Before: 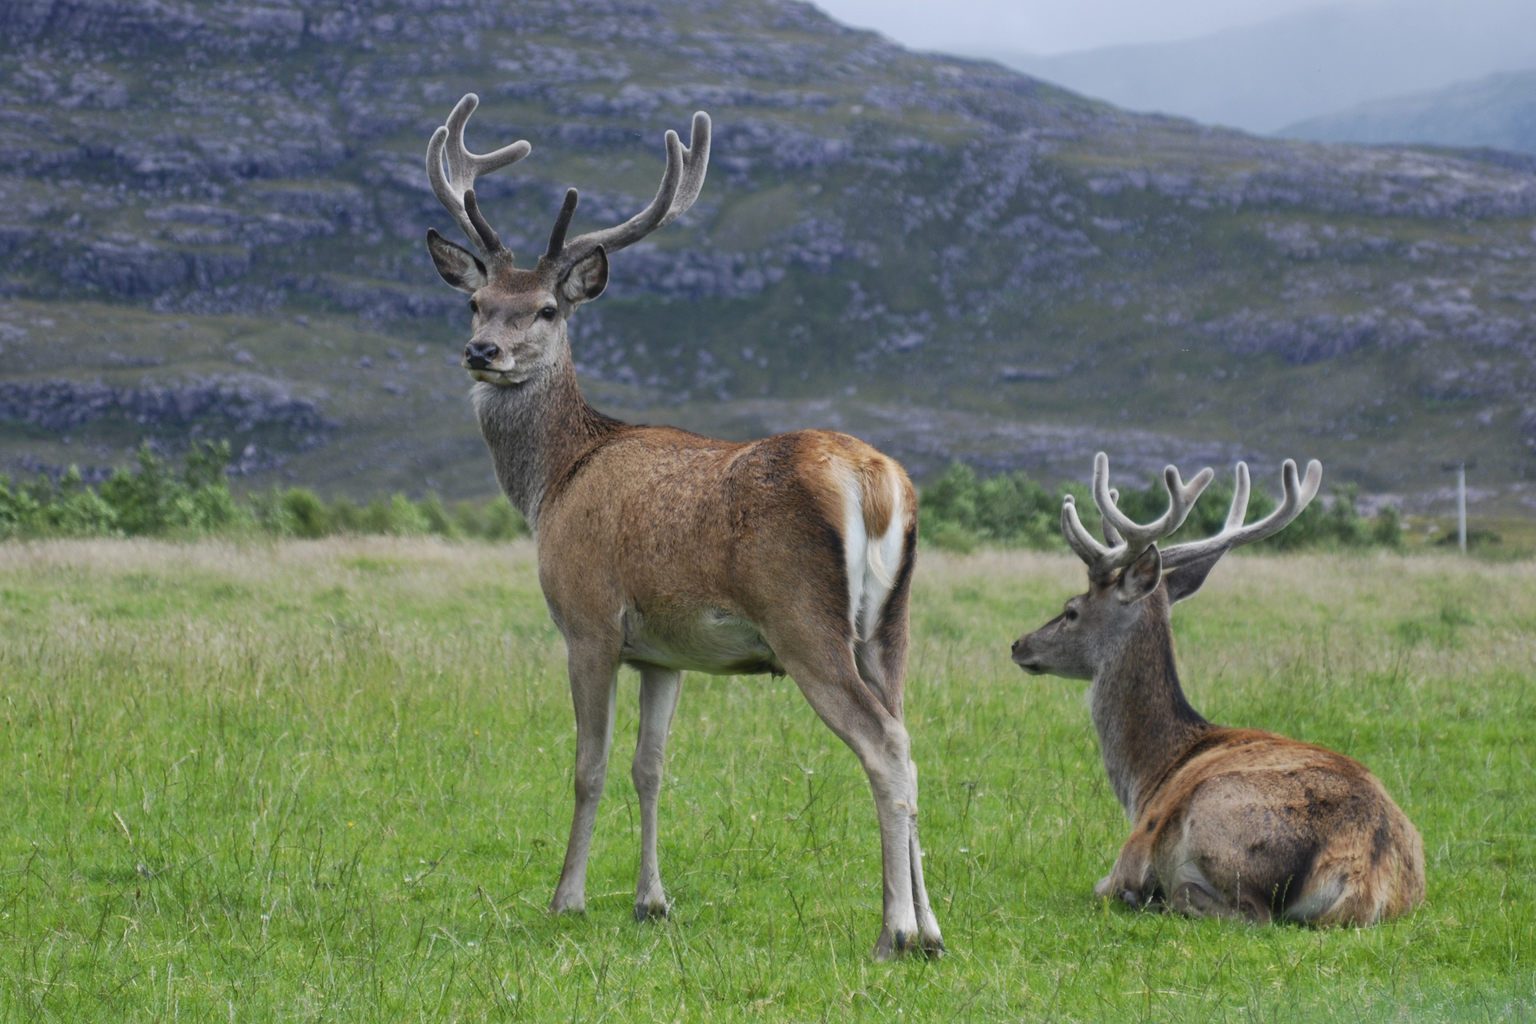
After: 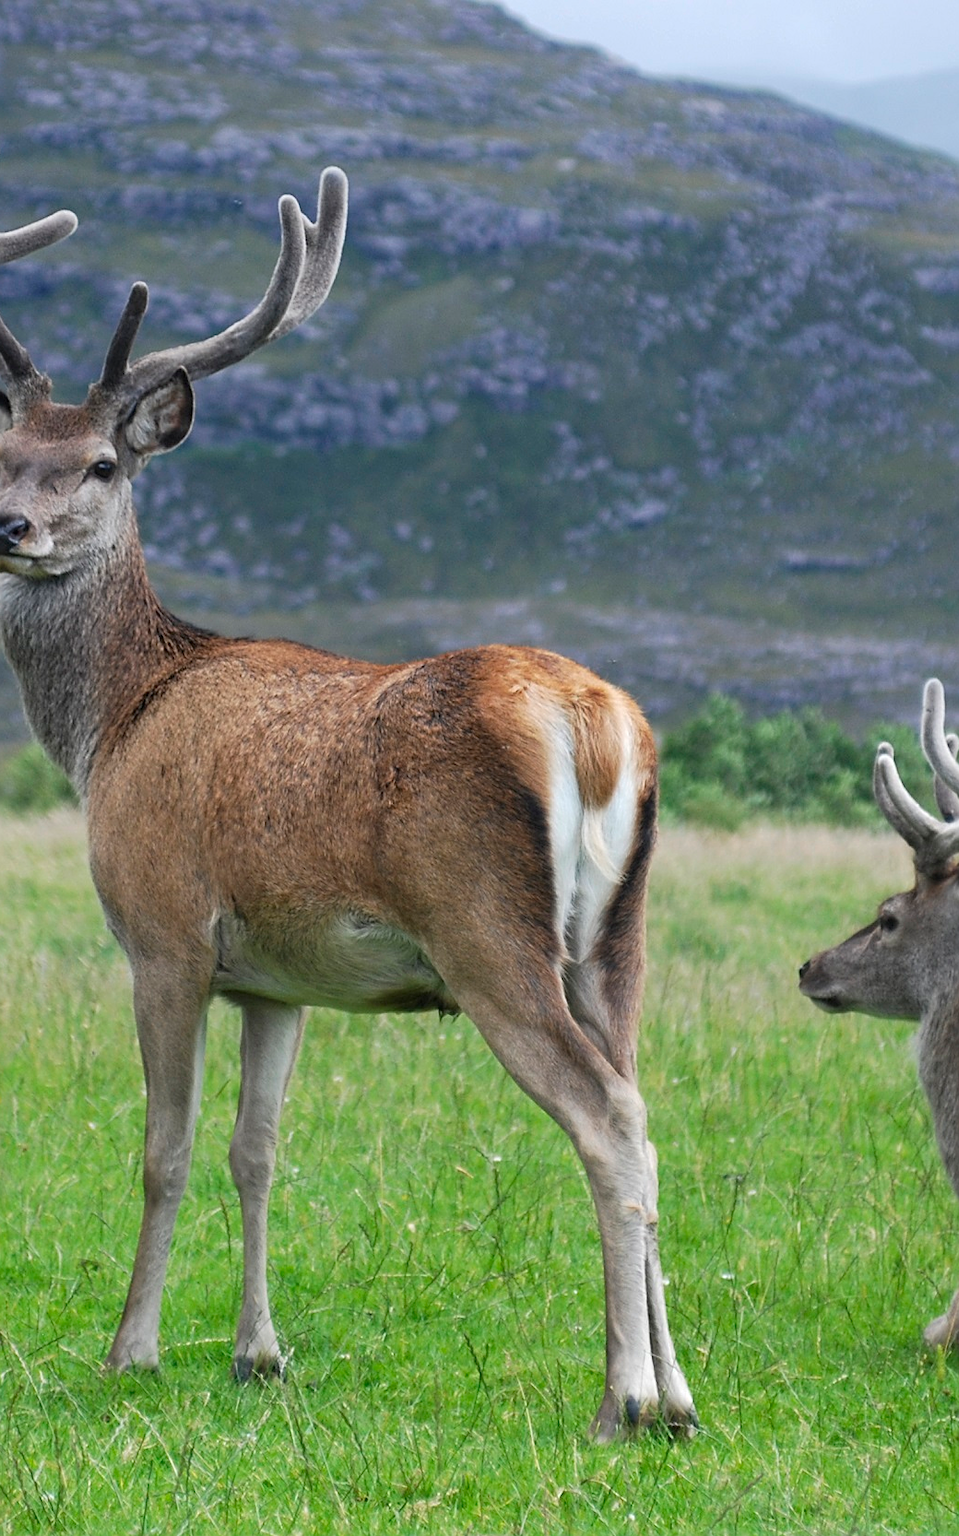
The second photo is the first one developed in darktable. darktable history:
crop: left 31.229%, right 27.105%
exposure: exposure 0.258 EV, compensate highlight preservation false
sharpen: on, module defaults
